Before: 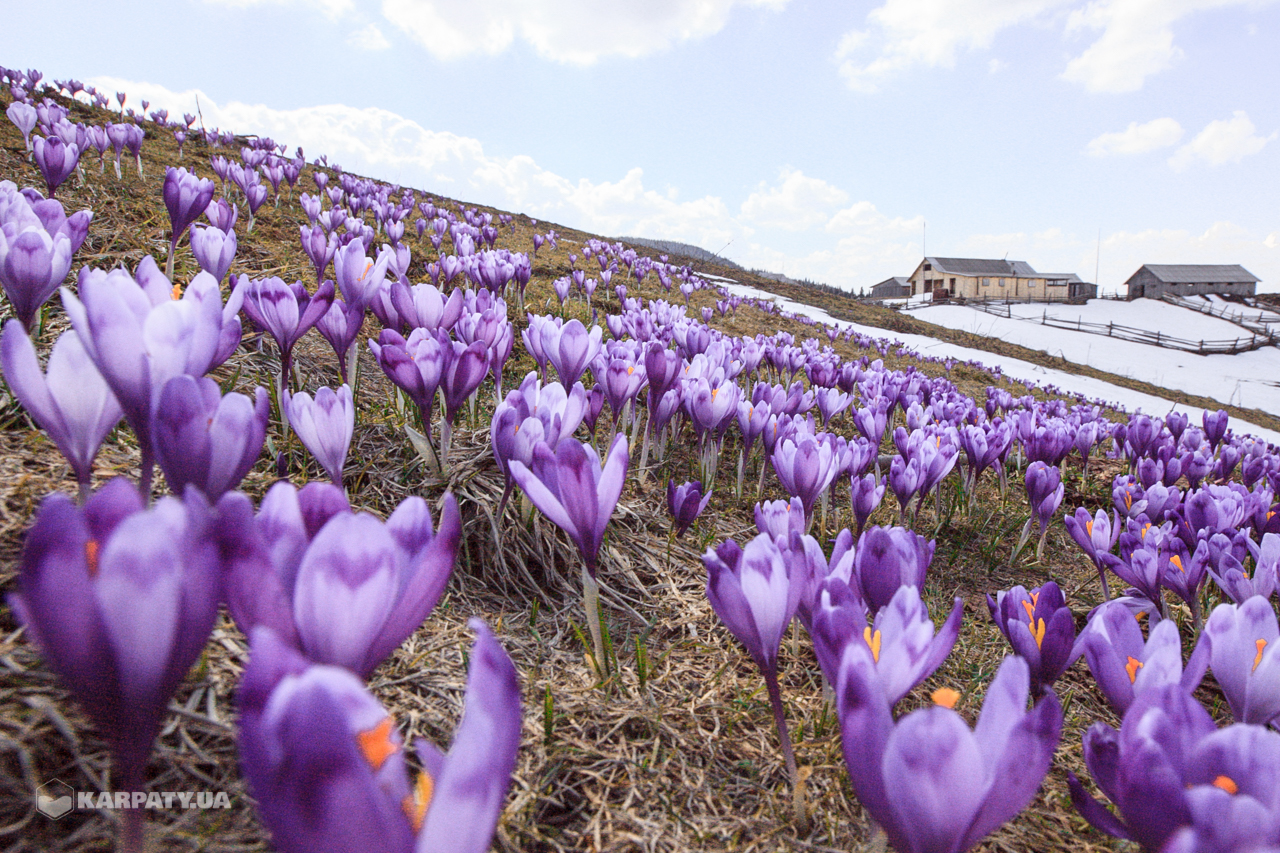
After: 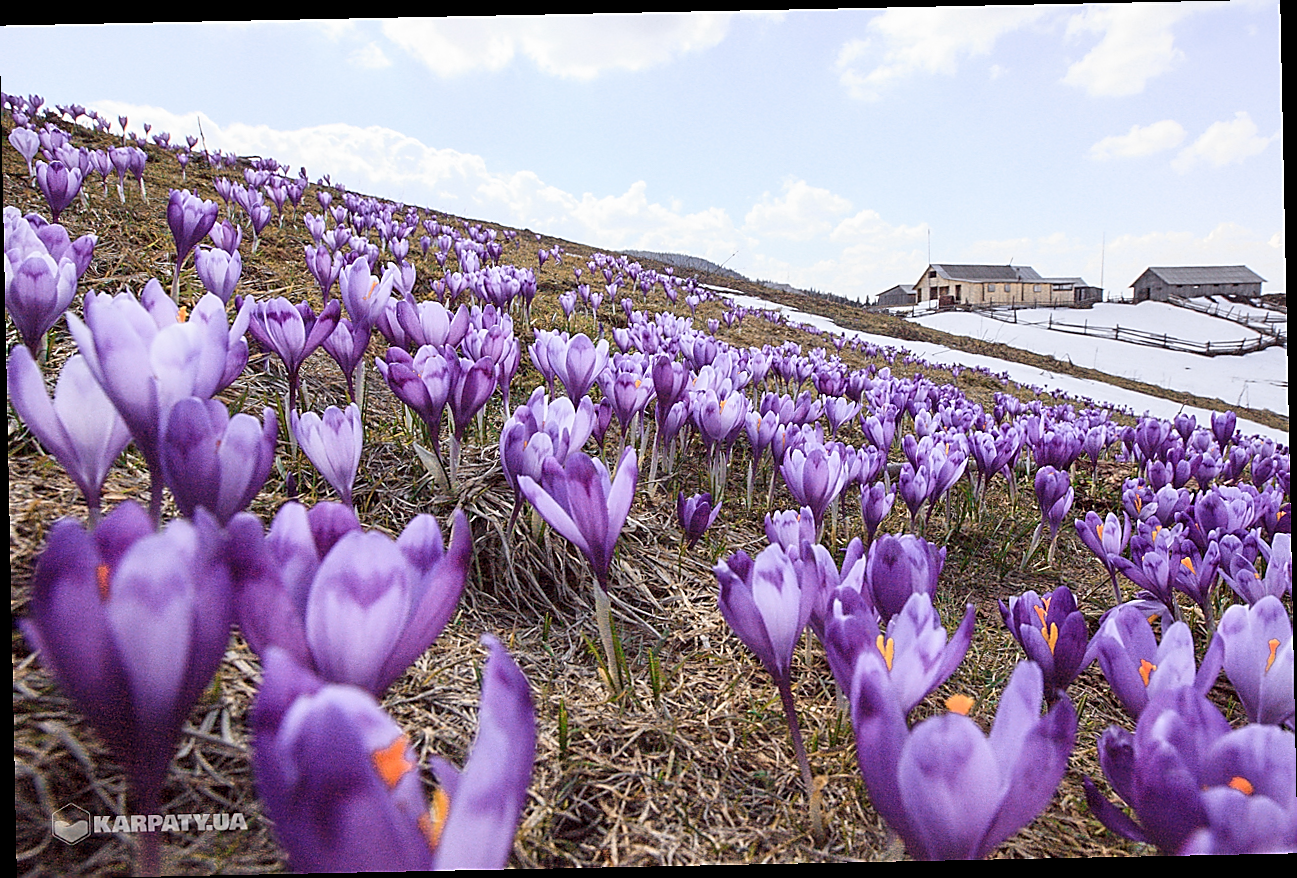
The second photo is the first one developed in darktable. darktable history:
sharpen: radius 1.4, amount 1.25, threshold 0.7
rotate and perspective: rotation -1.17°, automatic cropping off
